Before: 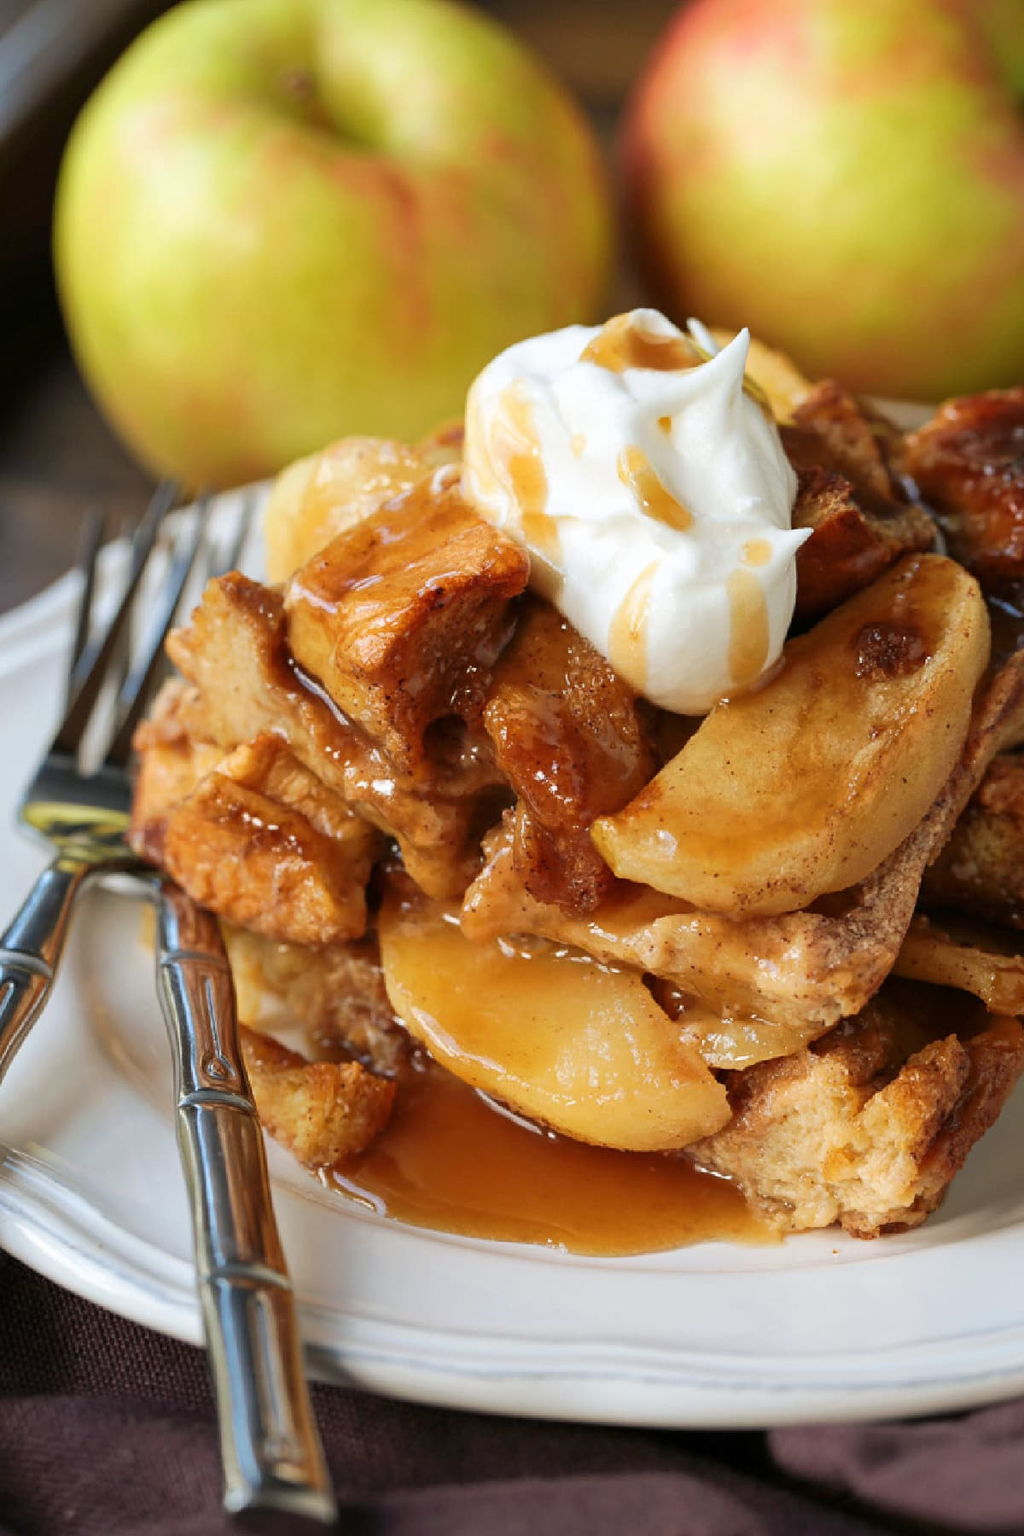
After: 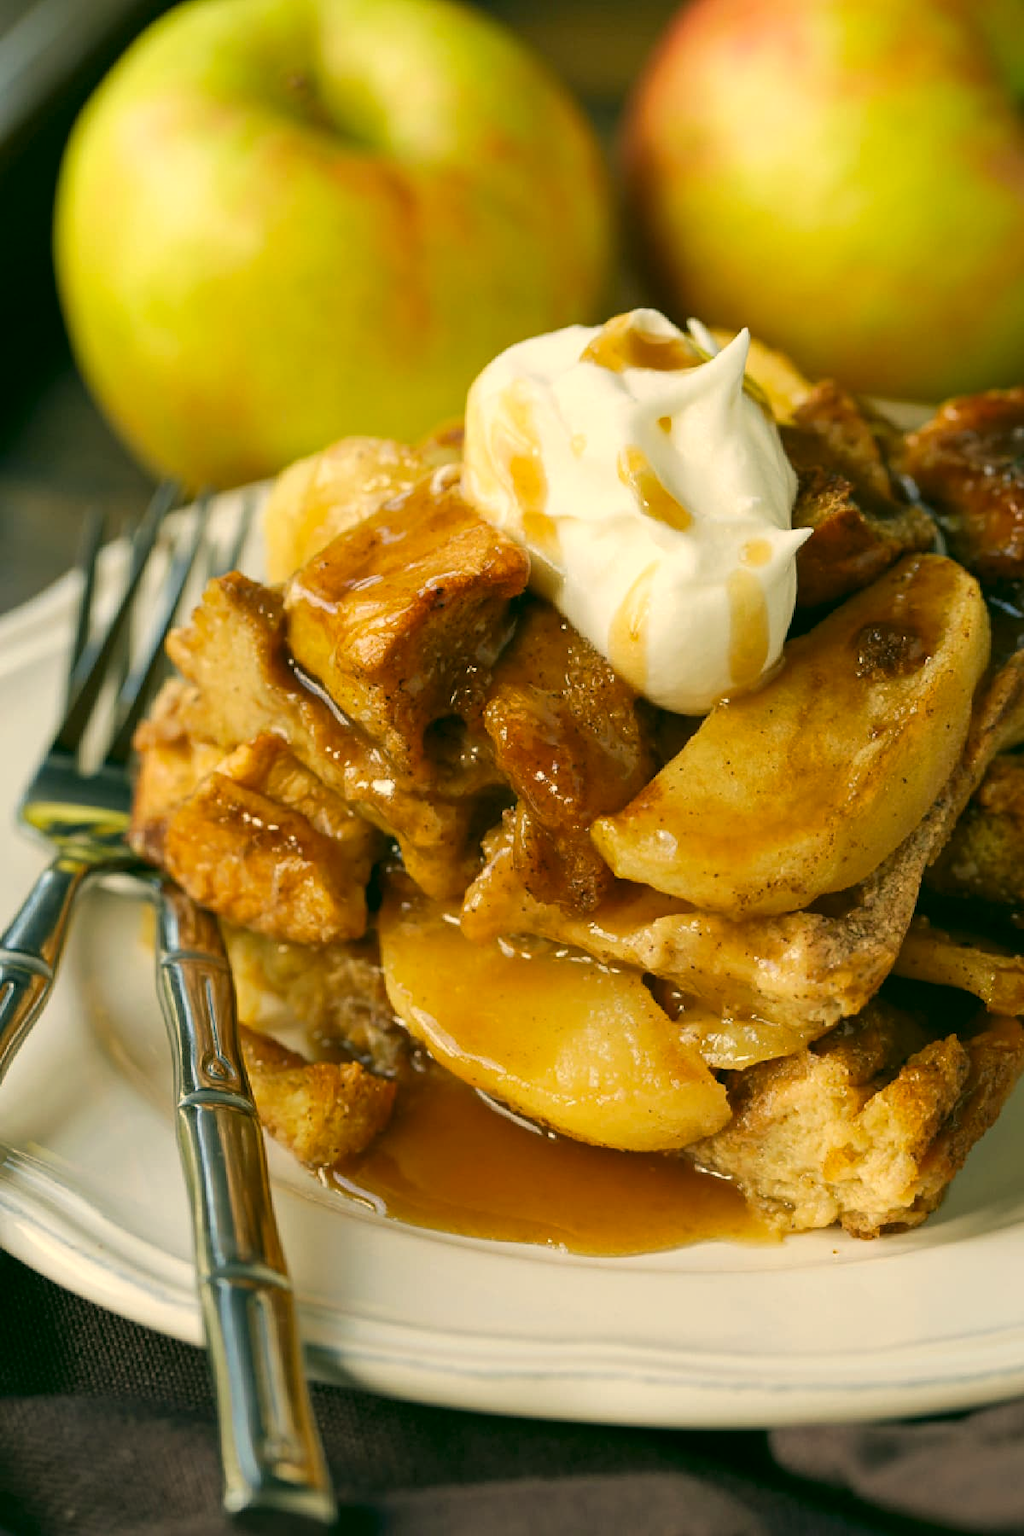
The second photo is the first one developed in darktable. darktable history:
color correction: highlights a* 5.22, highlights b* 24.73, shadows a* -16.2, shadows b* 3.81
